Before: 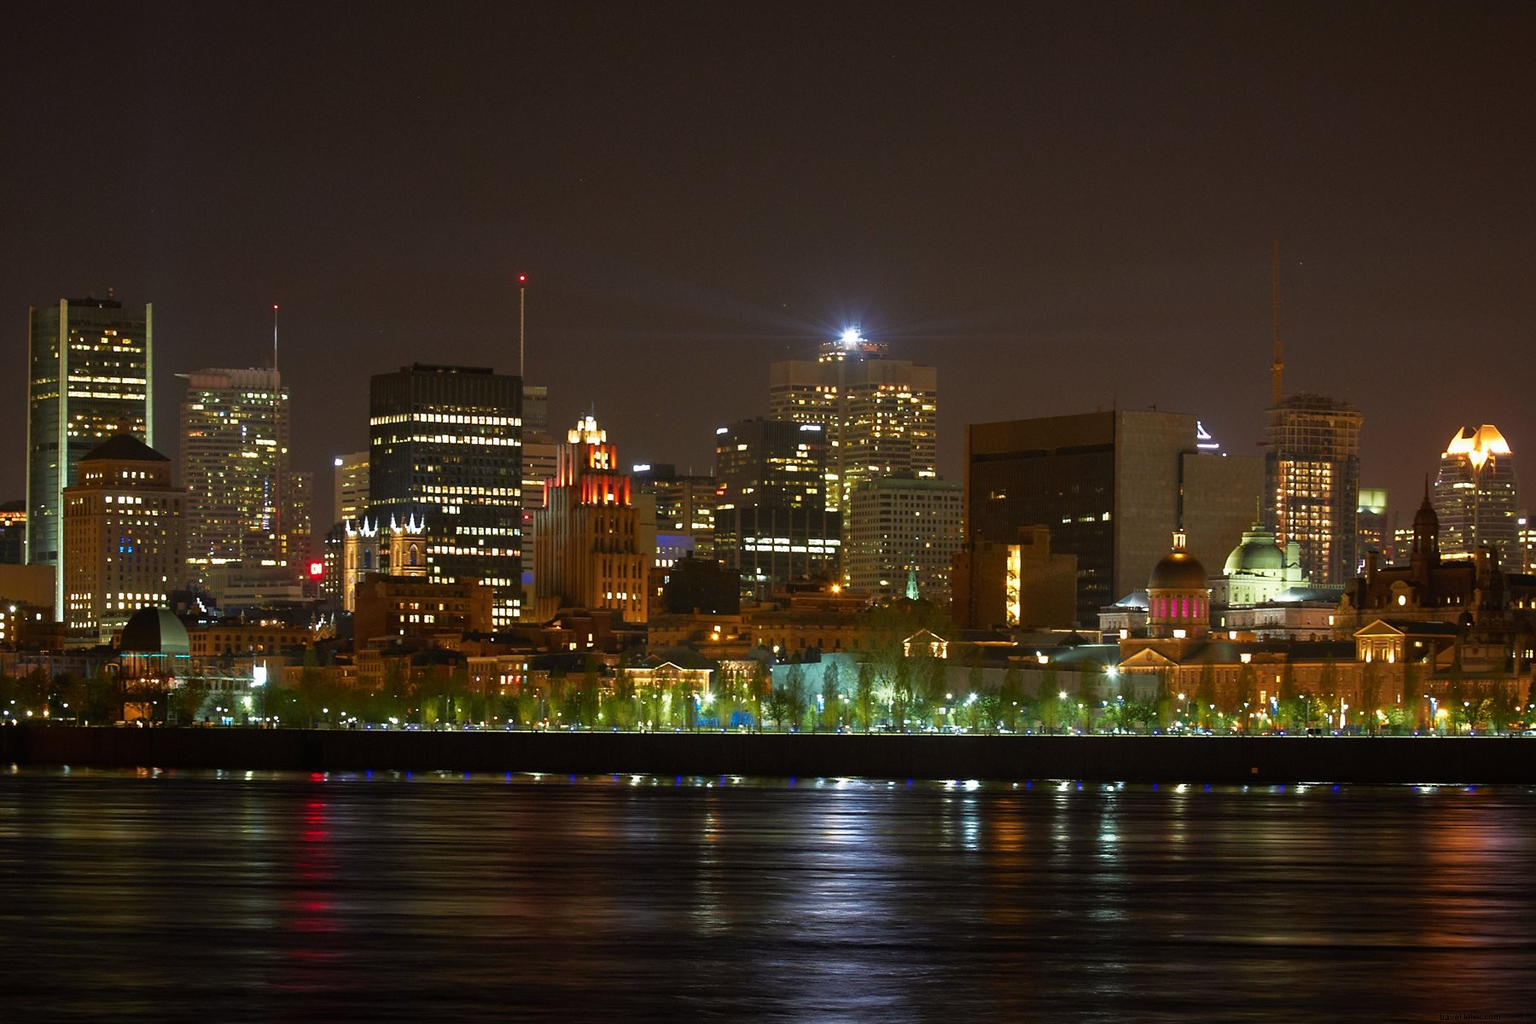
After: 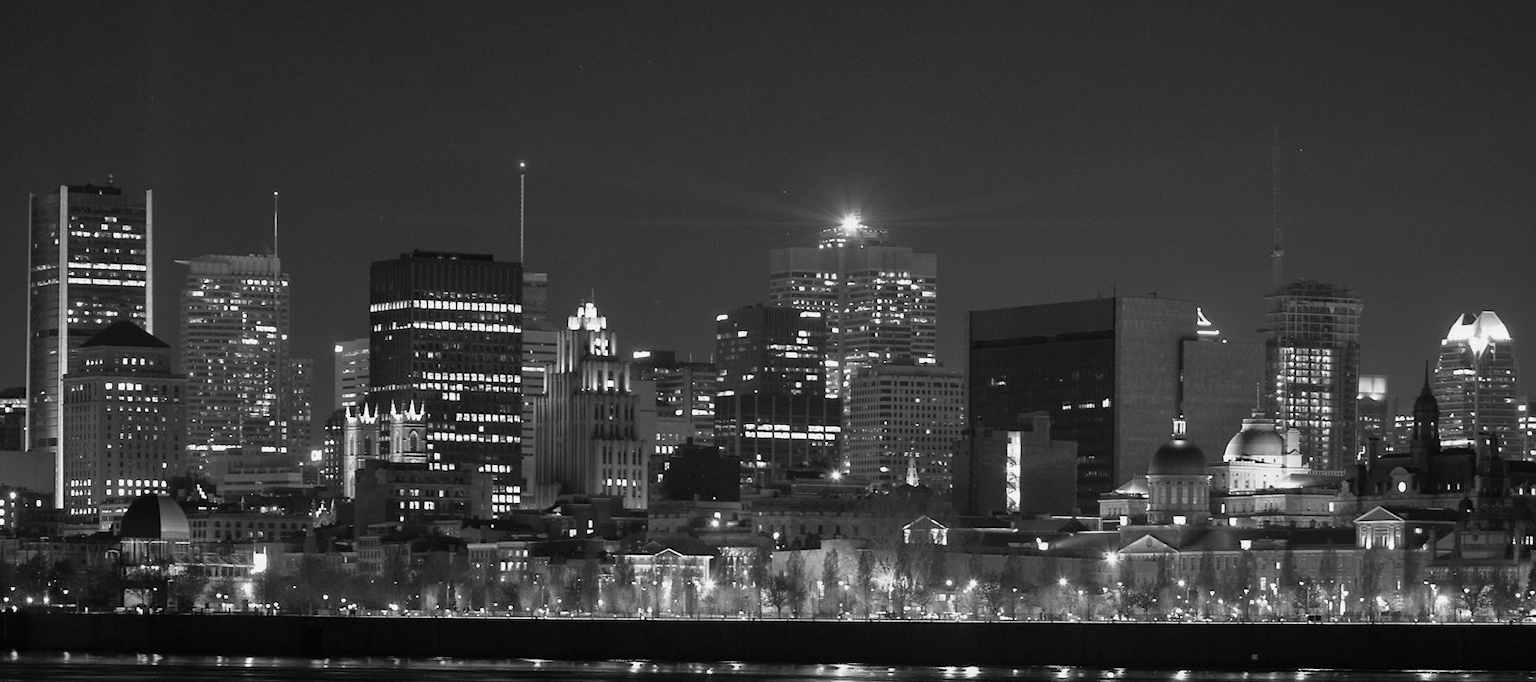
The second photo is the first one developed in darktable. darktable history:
crop: top 11.166%, bottom 22.168%
shadows and highlights: shadows 37.27, highlights -28.18, soften with gaussian
monochrome: a 73.58, b 64.21
